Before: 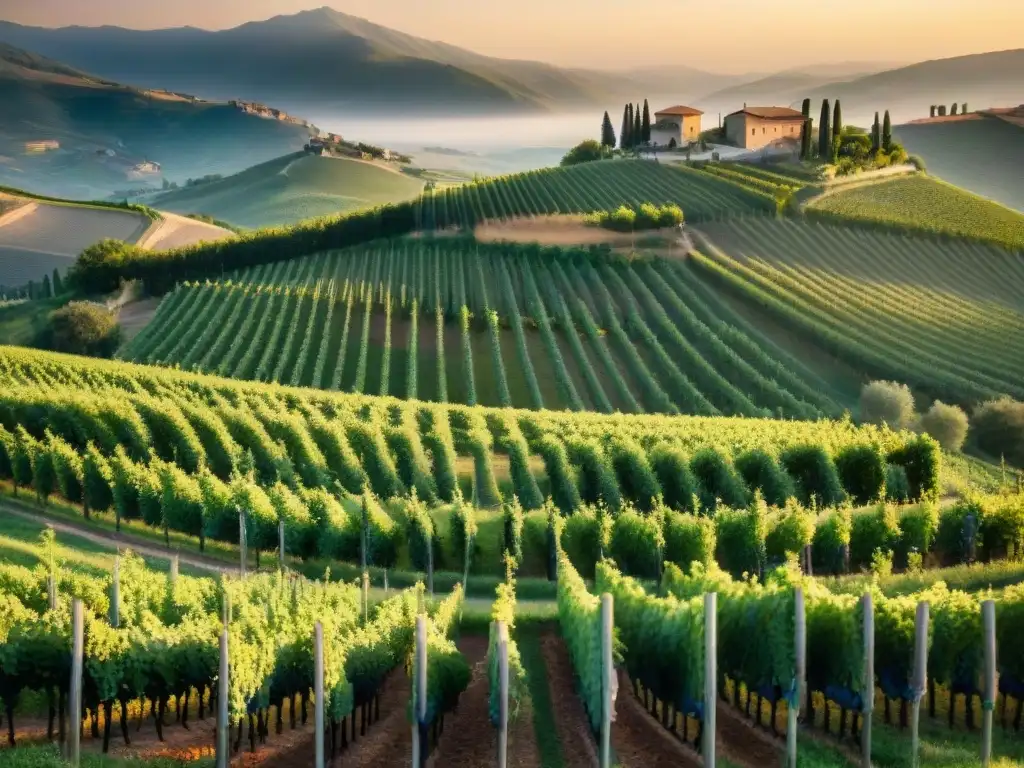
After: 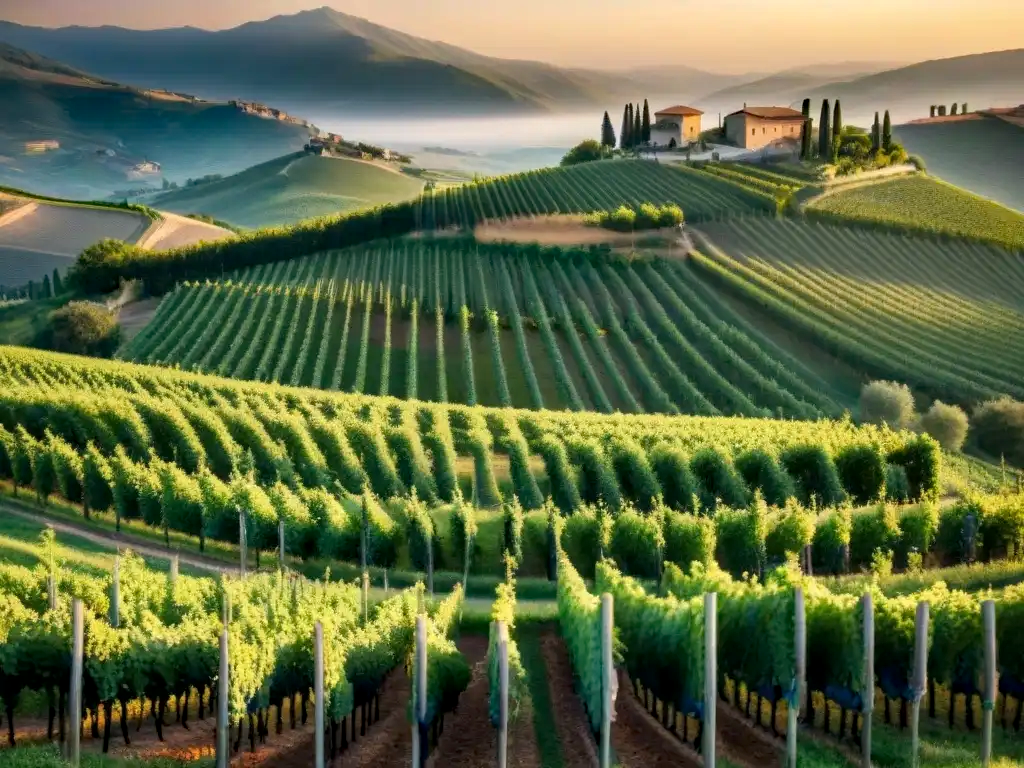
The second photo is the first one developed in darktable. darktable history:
local contrast: highlights 103%, shadows 101%, detail 120%, midtone range 0.2
haze removal: compatibility mode true, adaptive false
